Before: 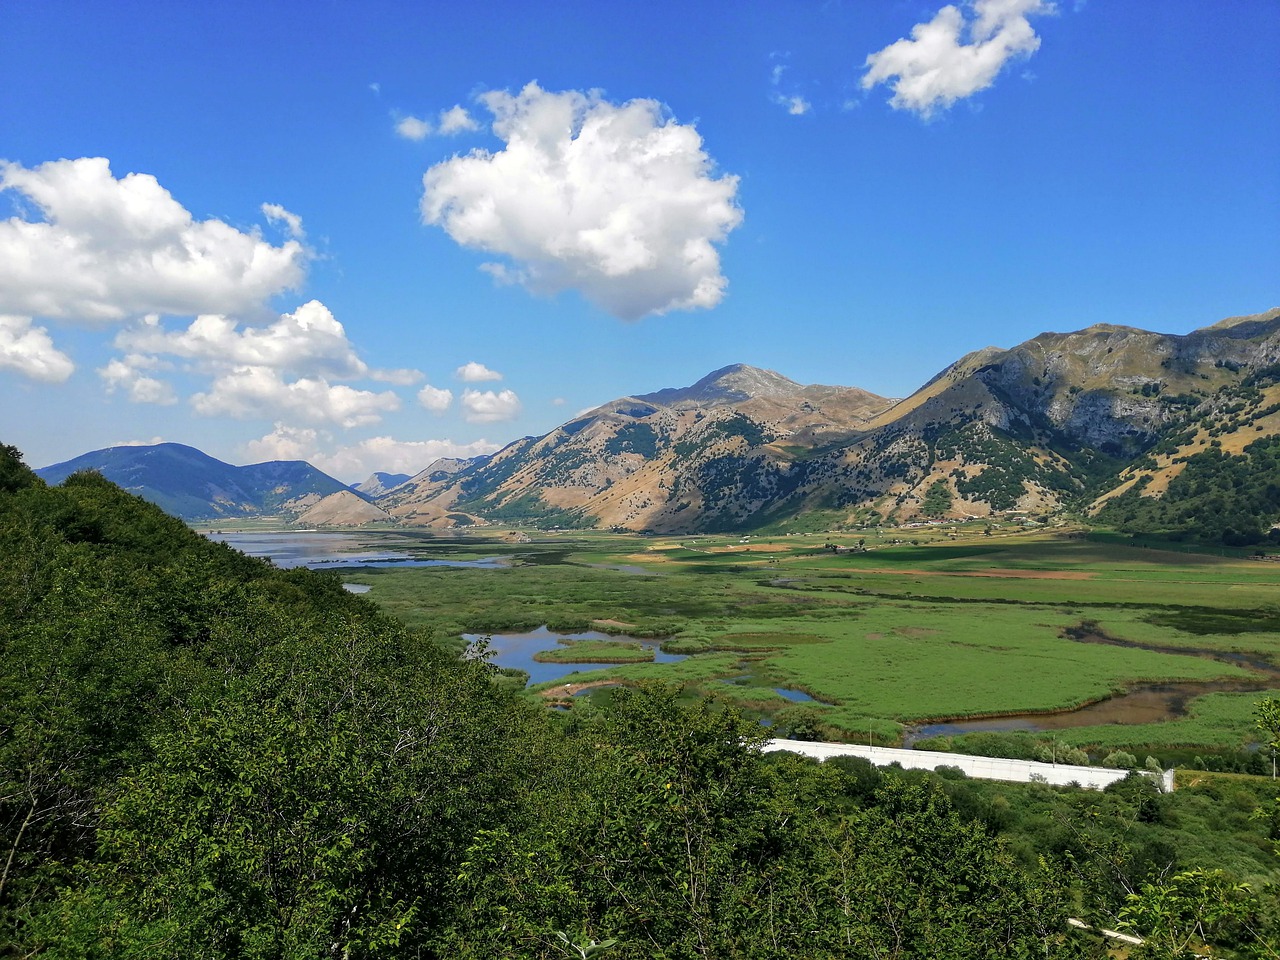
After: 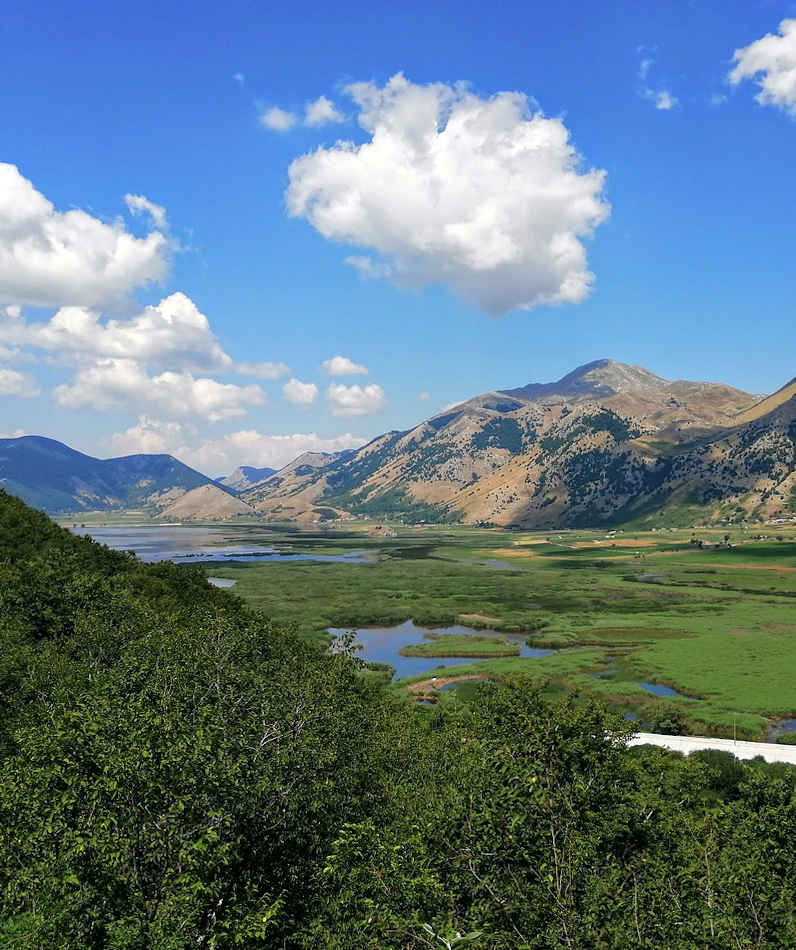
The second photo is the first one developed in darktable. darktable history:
rotate and perspective: rotation 0.174°, lens shift (vertical) 0.013, lens shift (horizontal) 0.019, shear 0.001, automatic cropping original format, crop left 0.007, crop right 0.991, crop top 0.016, crop bottom 0.997
crop: left 10.644%, right 26.528%
